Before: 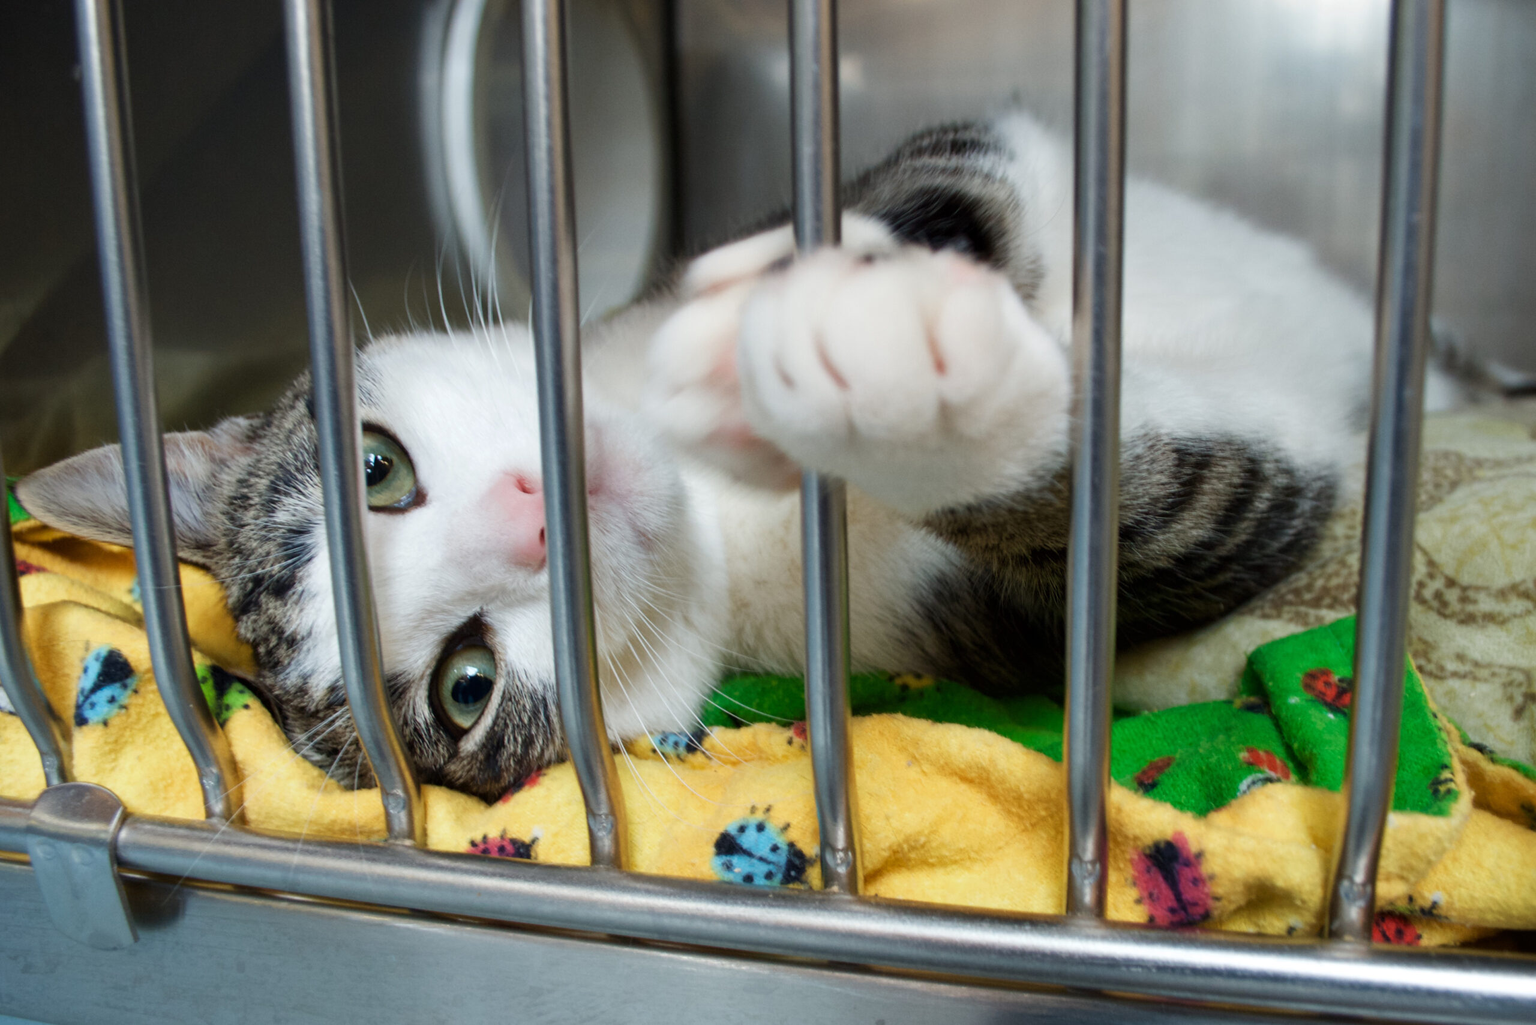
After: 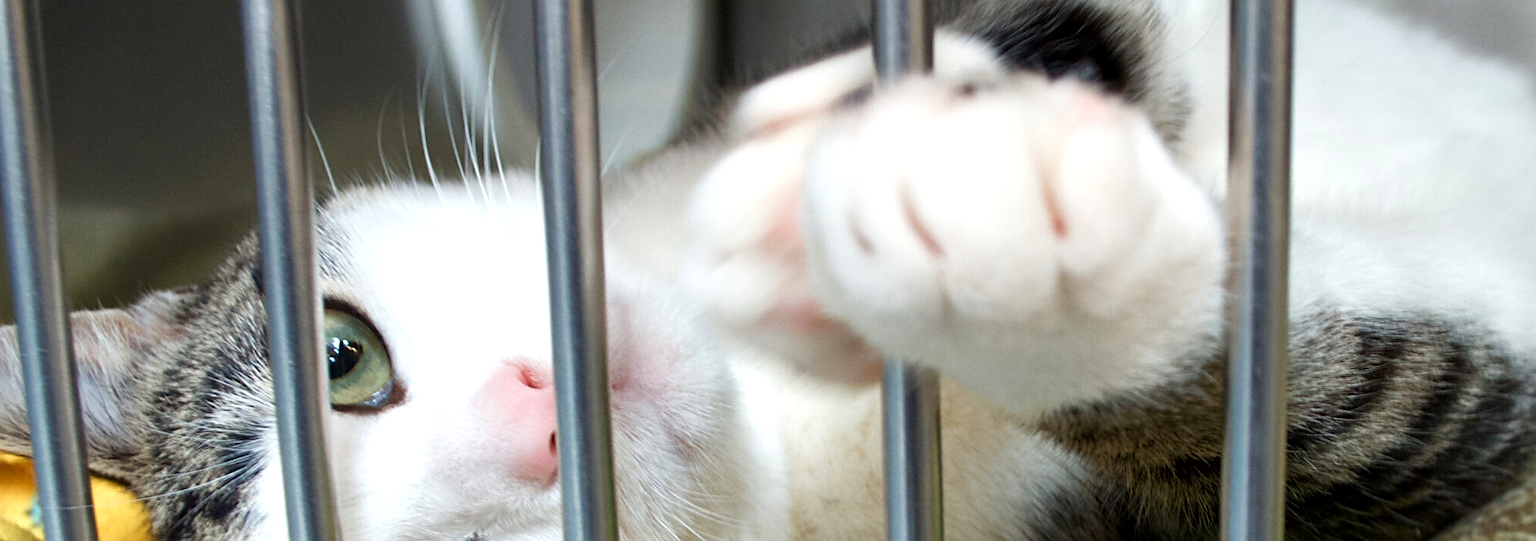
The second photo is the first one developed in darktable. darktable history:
exposure: black level correction 0.001, exposure 0.5 EV, compensate exposure bias true, compensate highlight preservation false
sharpen: on, module defaults
crop: left 7.036%, top 18.398%, right 14.379%, bottom 40.043%
